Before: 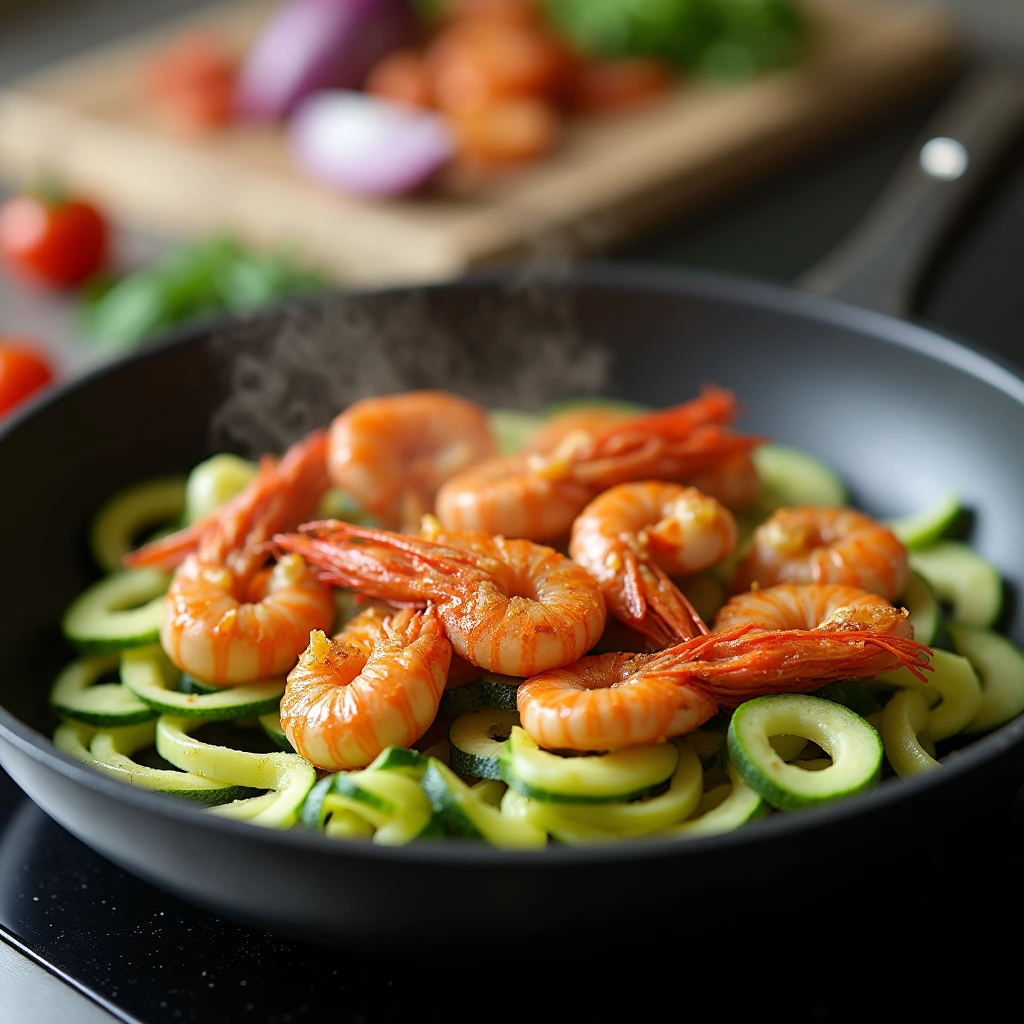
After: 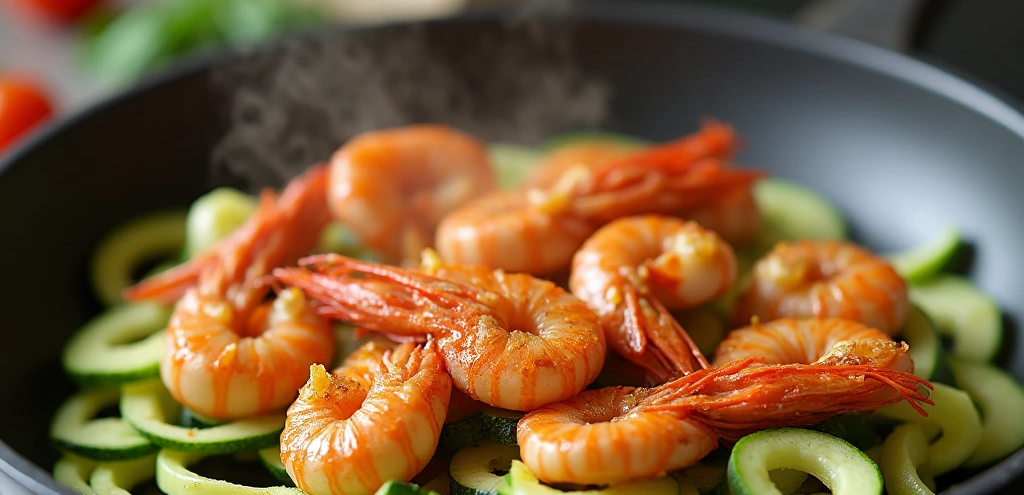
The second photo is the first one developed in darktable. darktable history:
rotate and perspective: crop left 0, crop top 0
crop and rotate: top 26.056%, bottom 25.543%
